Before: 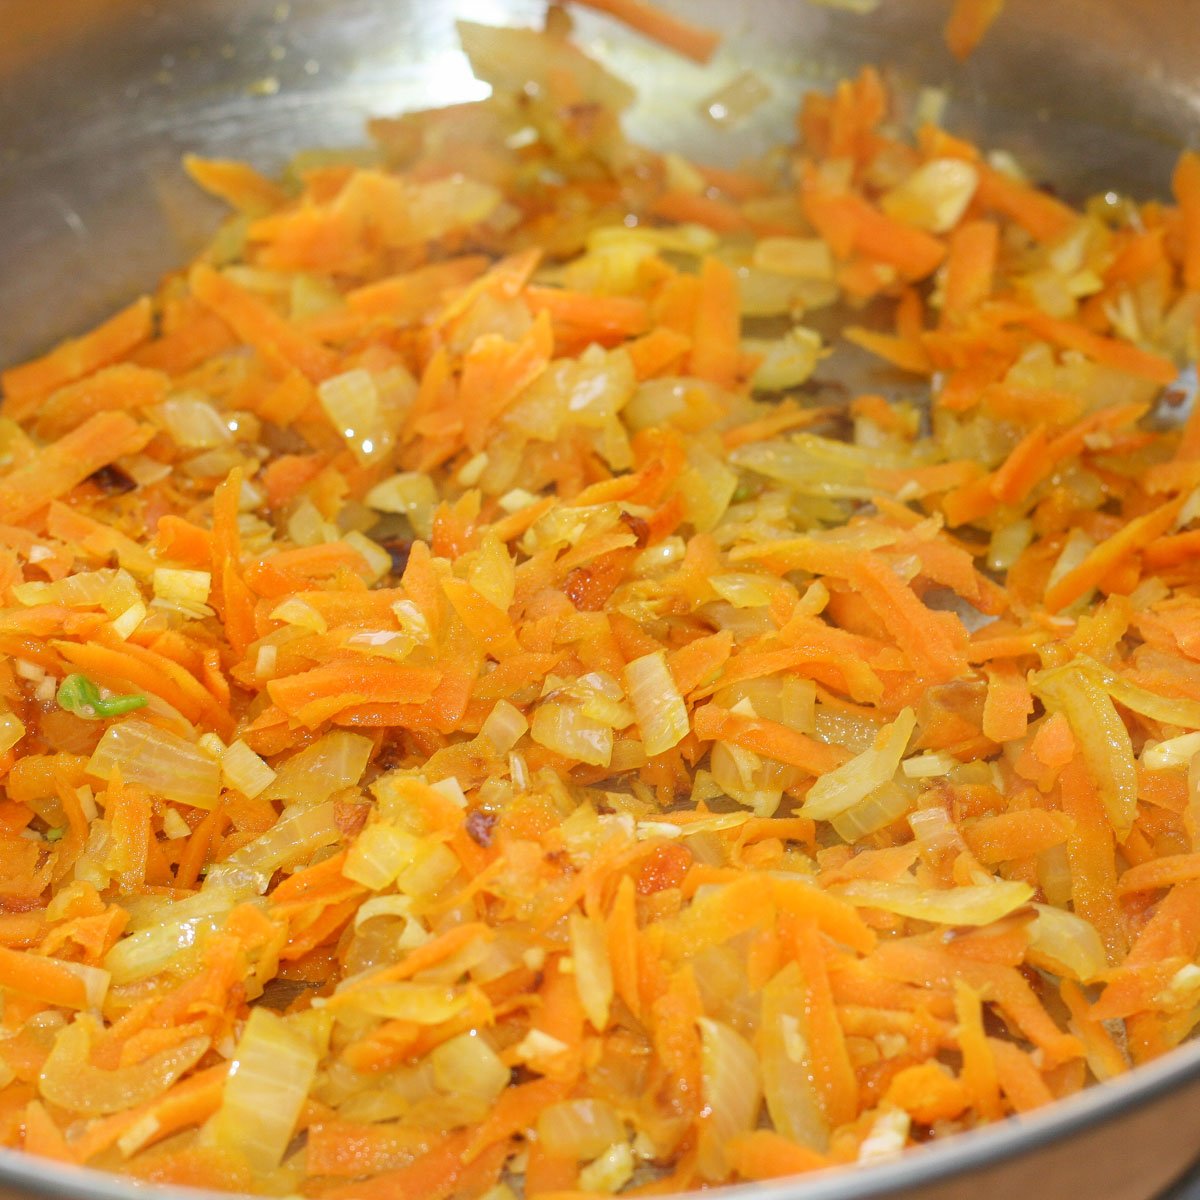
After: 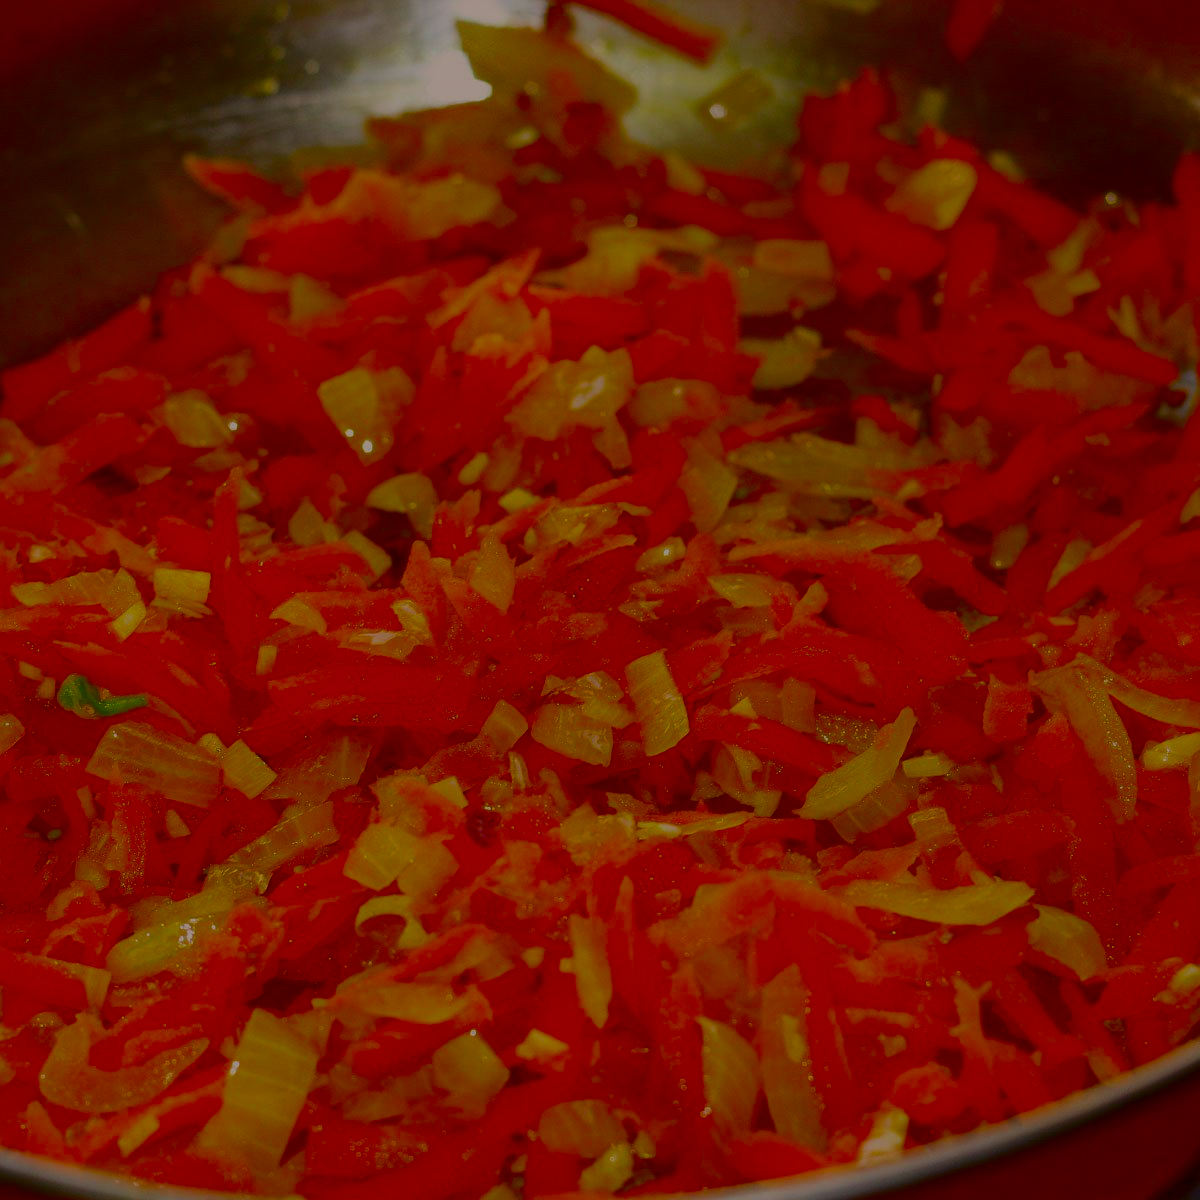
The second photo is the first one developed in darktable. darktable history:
color correction: highlights a* 6.27, highlights b* 8.19, shadows a* 5.94, shadows b* 7.23, saturation 0.9
contrast brightness saturation: brightness -1, saturation 1
grain: coarseness 0.81 ISO, strength 1.34%, mid-tones bias 0%
filmic rgb: black relative exposure -7.65 EV, white relative exposure 4.56 EV, hardness 3.61
